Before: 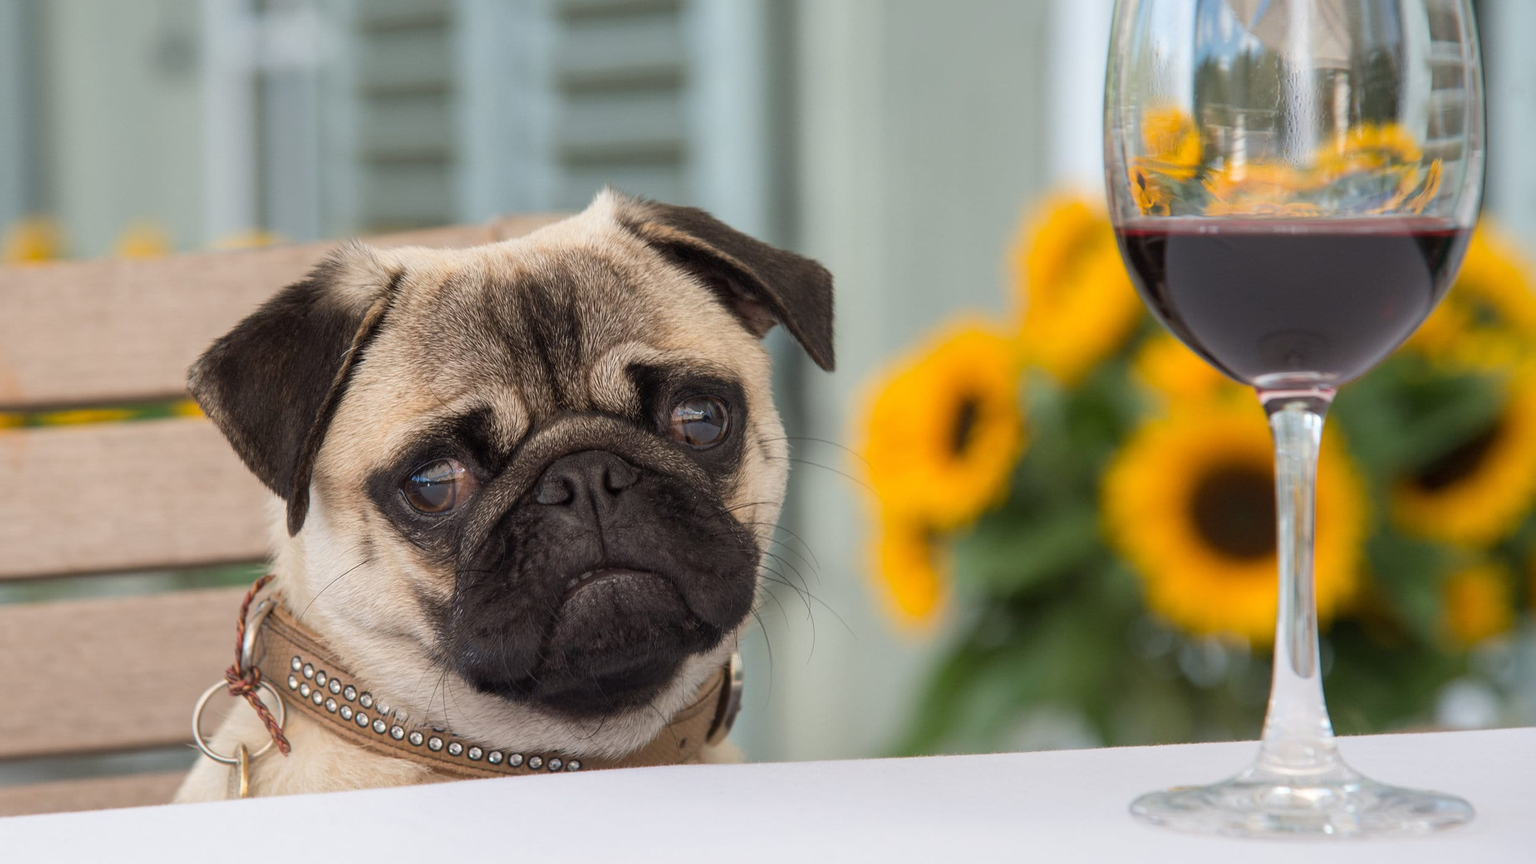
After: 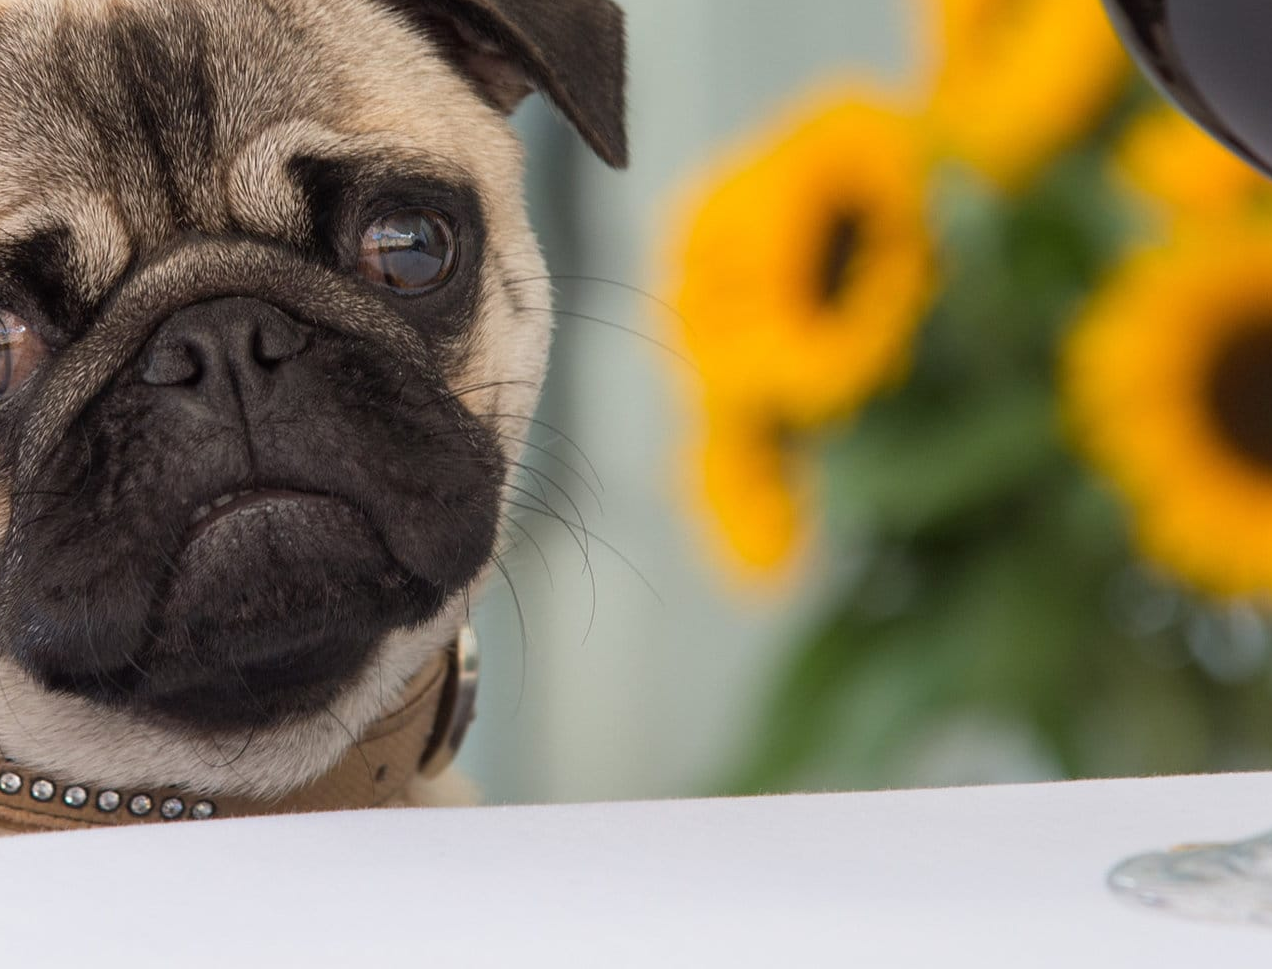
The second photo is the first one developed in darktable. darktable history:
crop and rotate: left 29.303%, top 31.031%, right 19.81%
